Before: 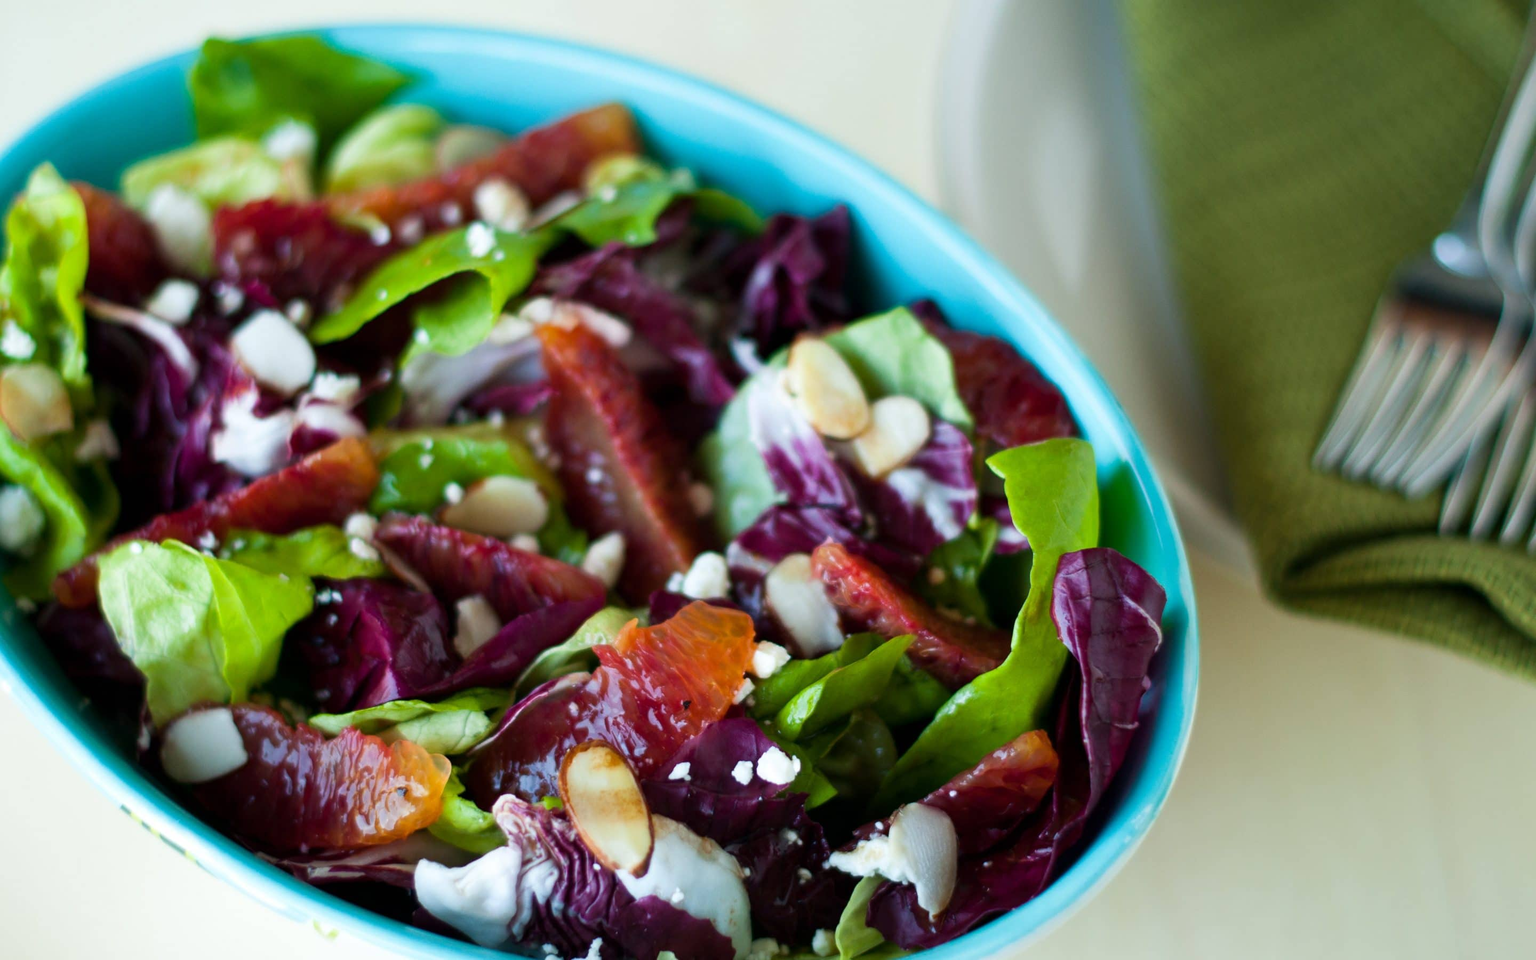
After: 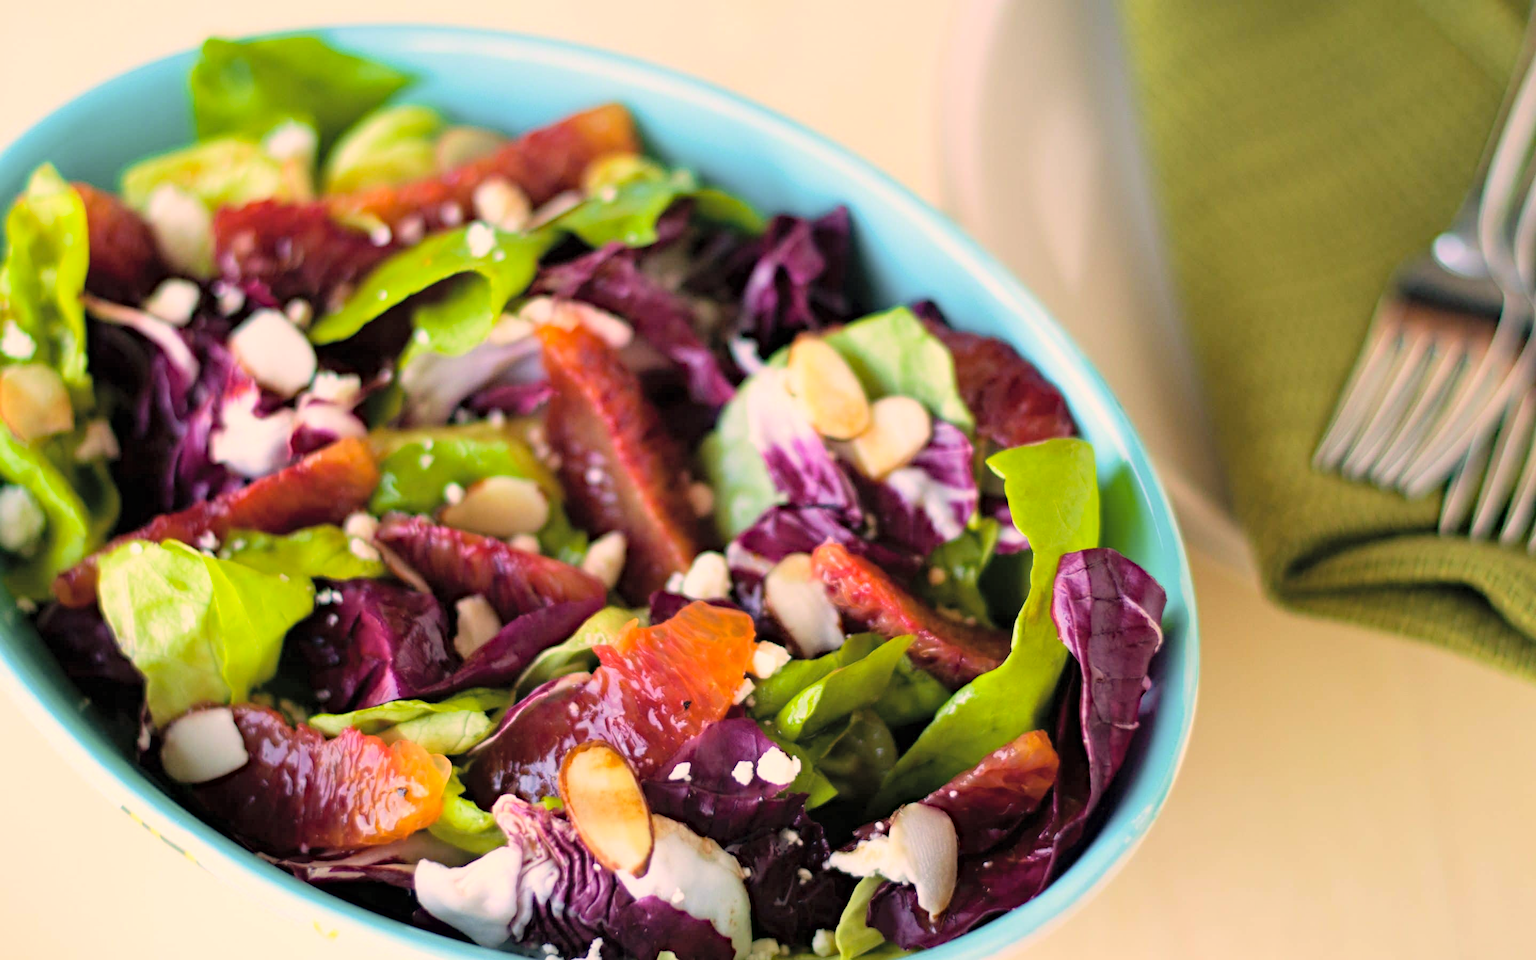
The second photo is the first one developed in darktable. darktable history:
haze removal: strength 0.29, distance 0.25, compatibility mode true, adaptive false
global tonemap: drago (0.7, 100)
color correction: highlights a* 17.88, highlights b* 18.79
